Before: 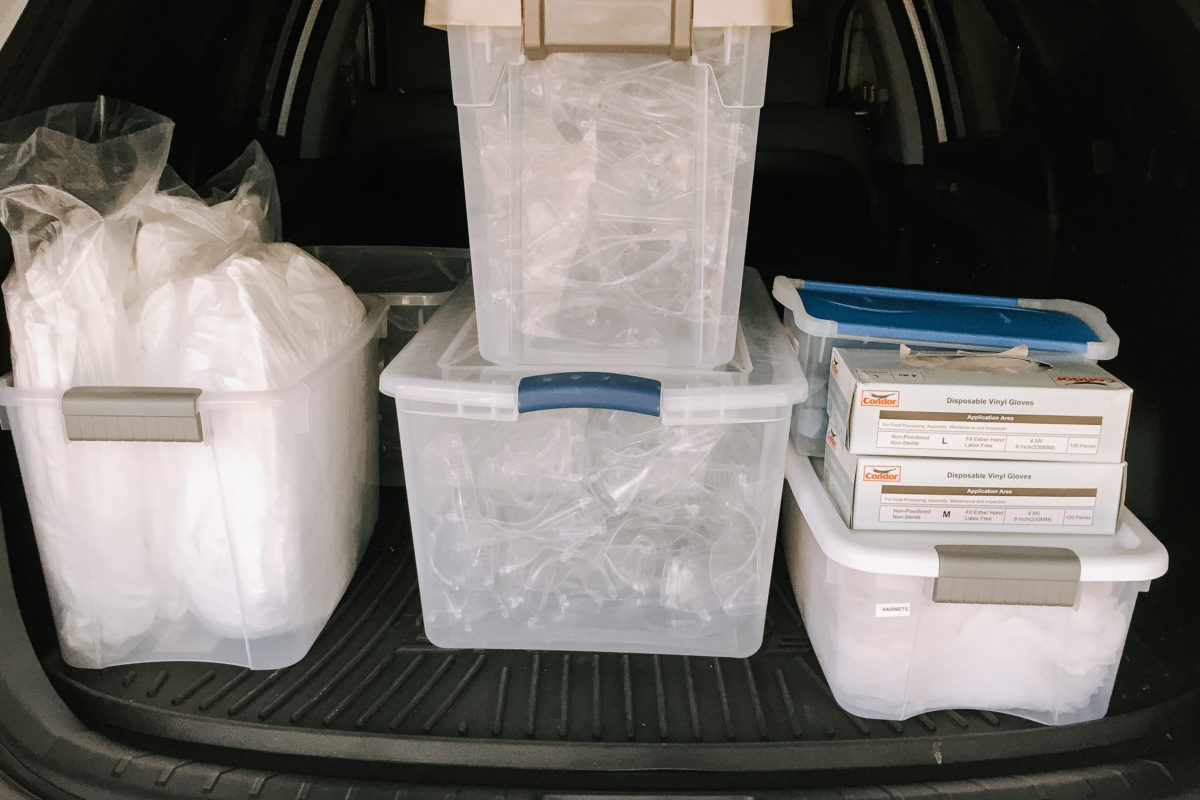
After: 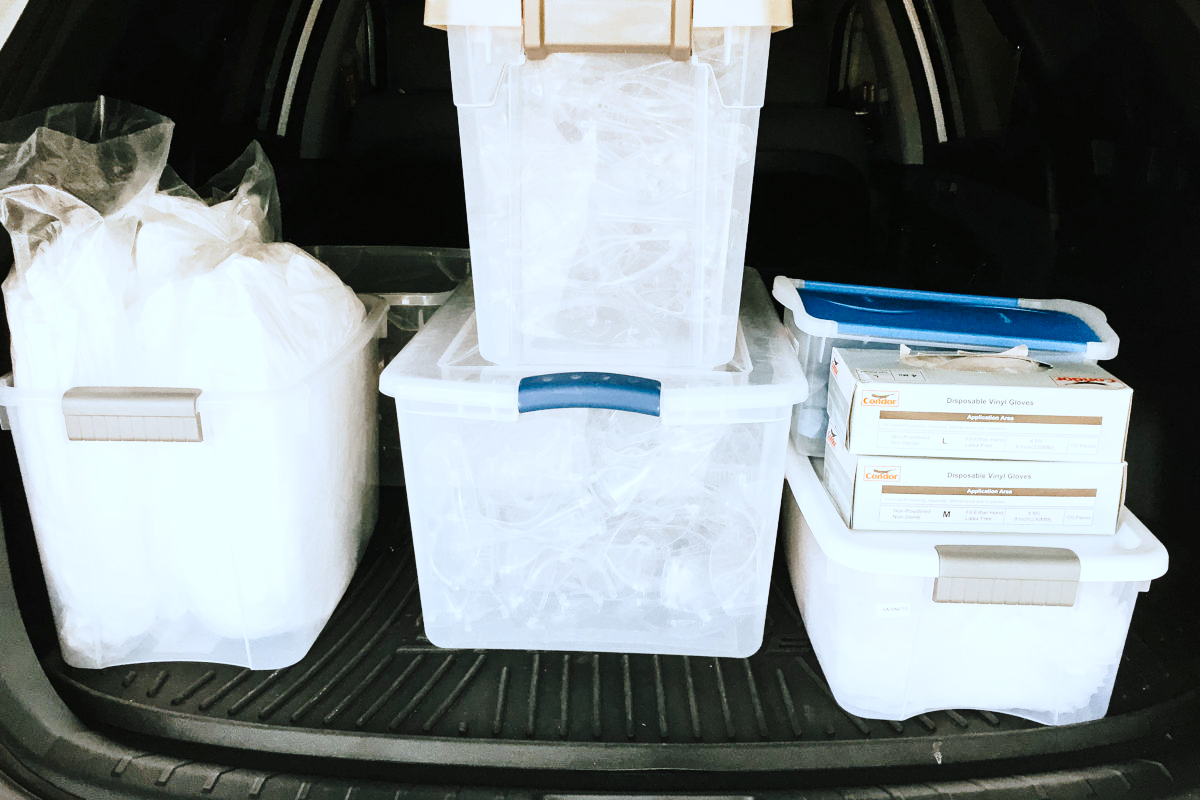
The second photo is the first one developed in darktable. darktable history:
base curve: curves: ch0 [(0, 0) (0.028, 0.03) (0.105, 0.232) (0.387, 0.748) (0.754, 0.968) (1, 1)], preserve colors none
color correction: highlights a* -3.81, highlights b* -10.68
